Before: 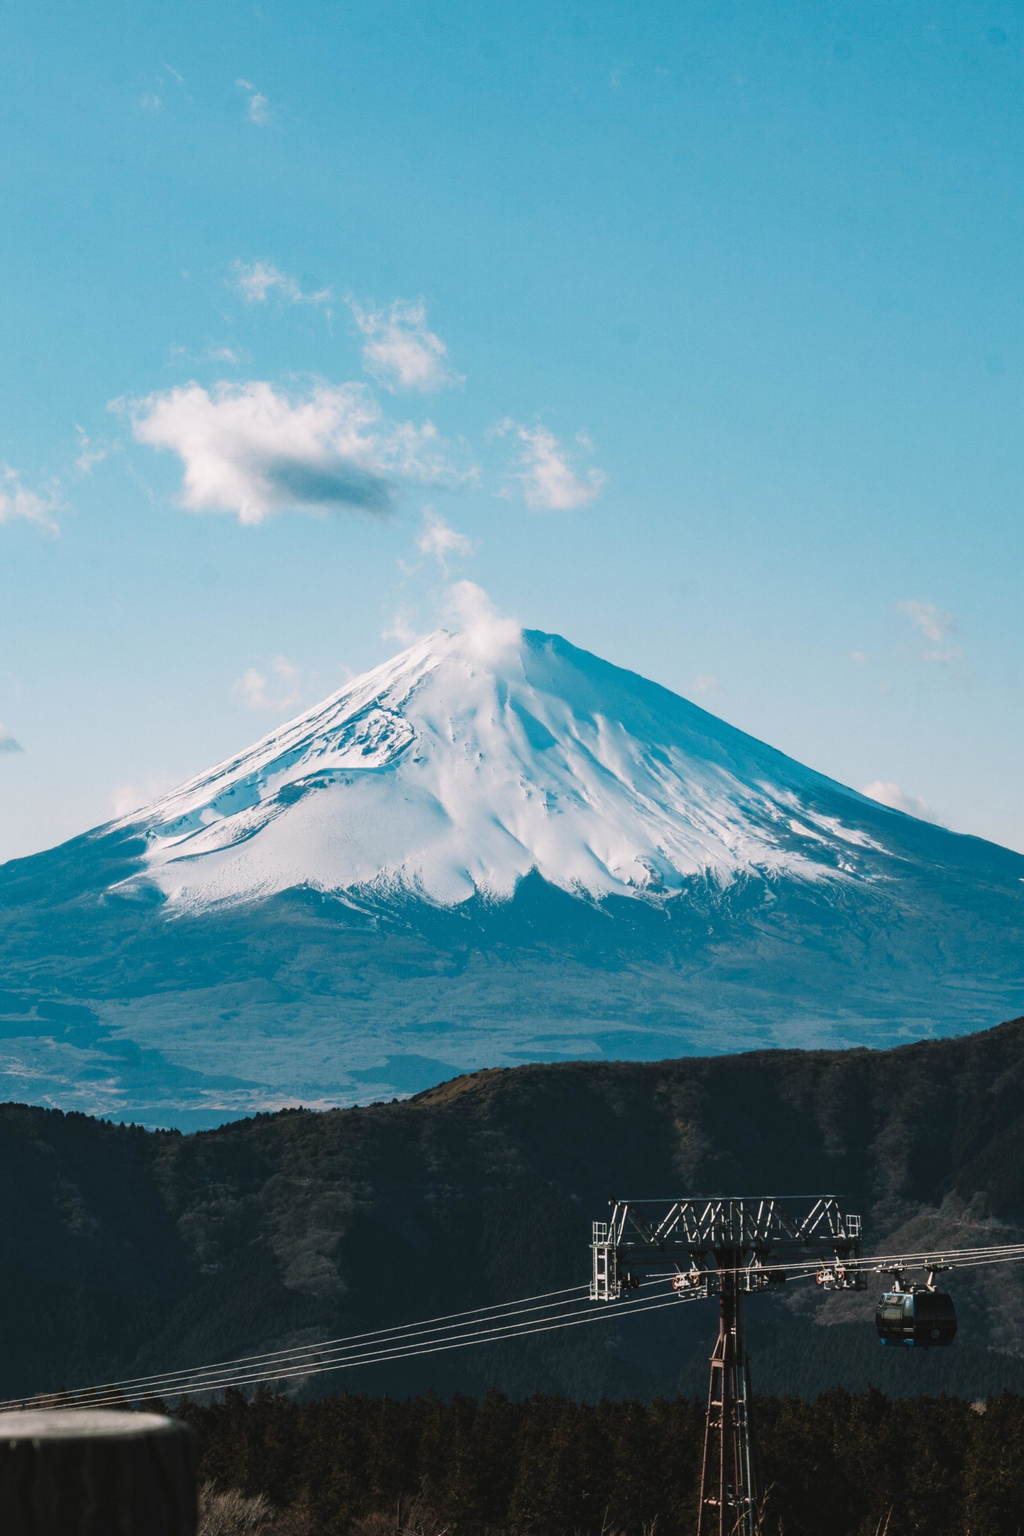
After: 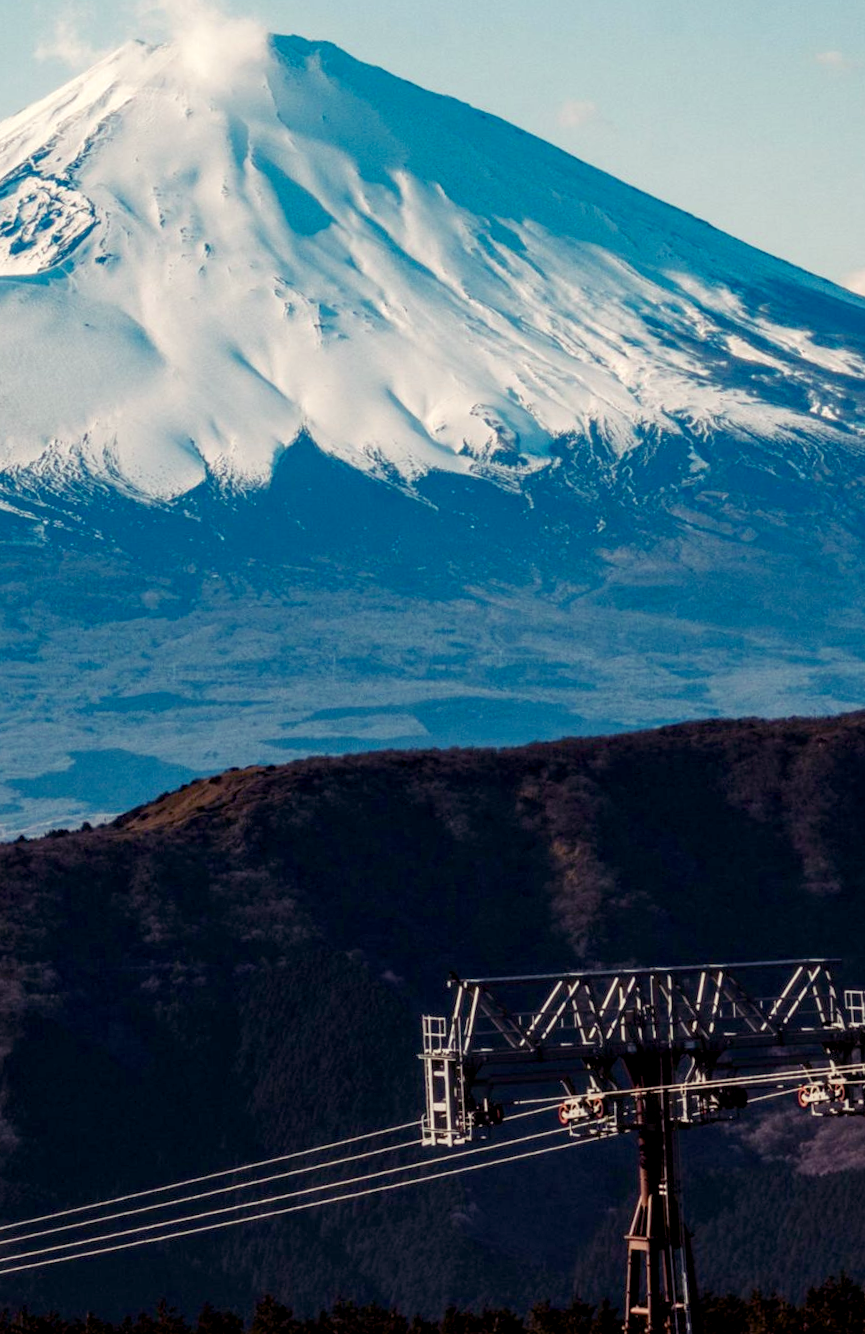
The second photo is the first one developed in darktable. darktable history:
crop: left 34.479%, top 38.822%, right 13.718%, bottom 5.172%
local contrast: on, module defaults
rotate and perspective: rotation -2.12°, lens shift (vertical) 0.009, lens shift (horizontal) -0.008, automatic cropping original format, crop left 0.036, crop right 0.964, crop top 0.05, crop bottom 0.959
color balance rgb: shadows lift › luminance -21.66%, shadows lift › chroma 8.98%, shadows lift › hue 283.37°, power › chroma 1.05%, power › hue 25.59°, highlights gain › luminance 6.08%, highlights gain › chroma 2.55%, highlights gain › hue 90°, global offset › luminance -0.87%, perceptual saturation grading › global saturation 25%, perceptual saturation grading › highlights -28.39%, perceptual saturation grading › shadows 33.98%
